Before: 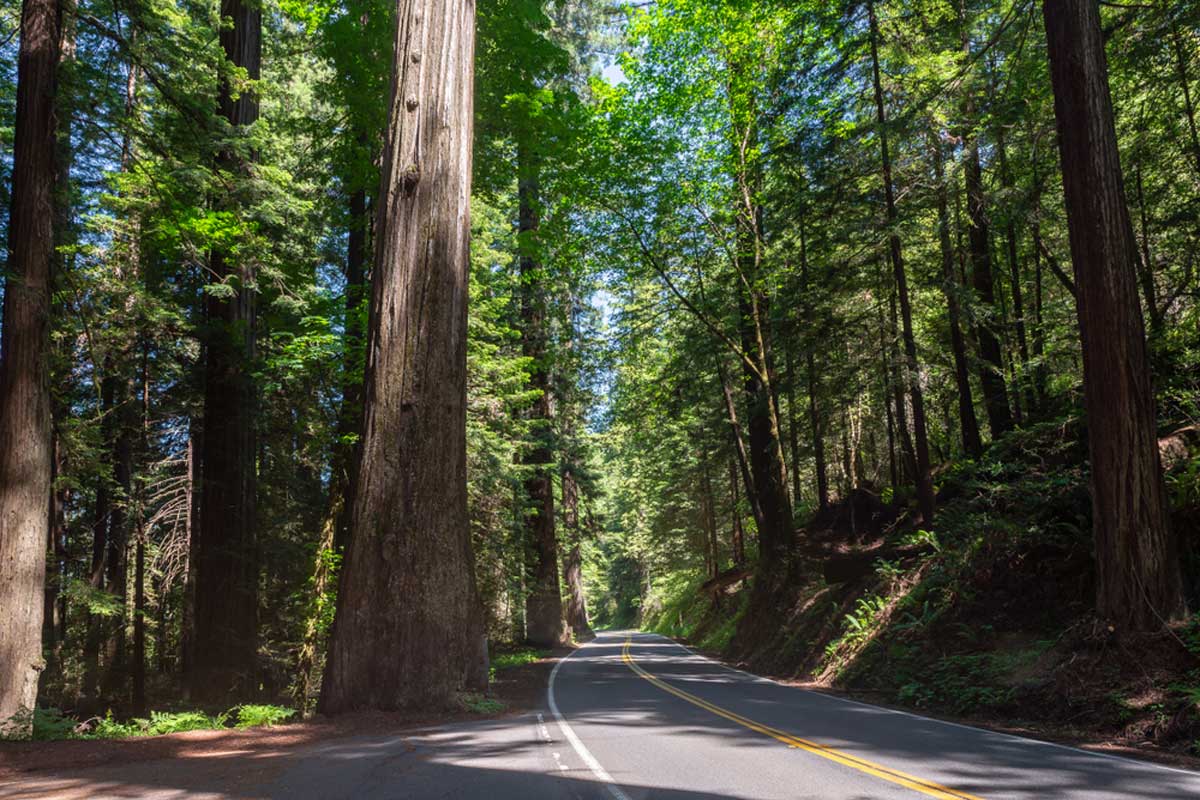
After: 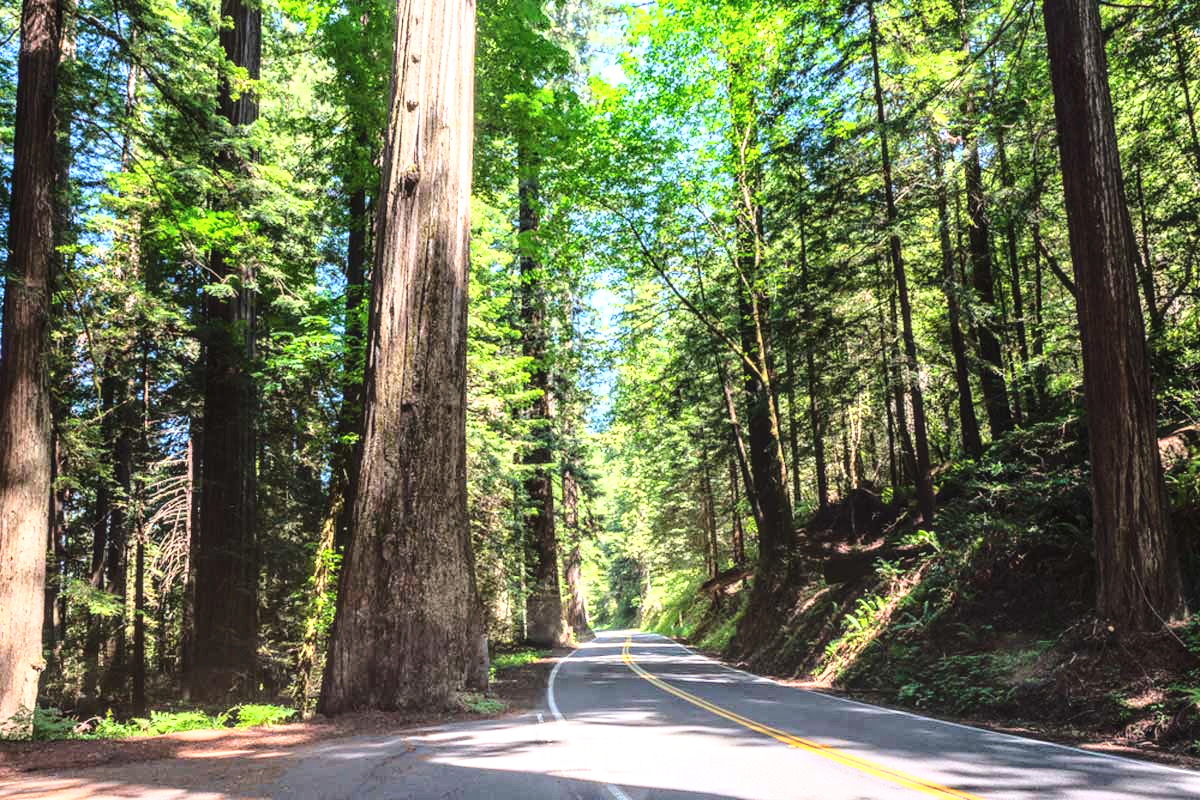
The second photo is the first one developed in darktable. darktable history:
exposure: black level correction -0.002, exposure 0.708 EV, compensate exposure bias true, compensate highlight preservation false
local contrast: on, module defaults
base curve: curves: ch0 [(0, 0) (0.032, 0.037) (0.105, 0.228) (0.435, 0.76) (0.856, 0.983) (1, 1)]
